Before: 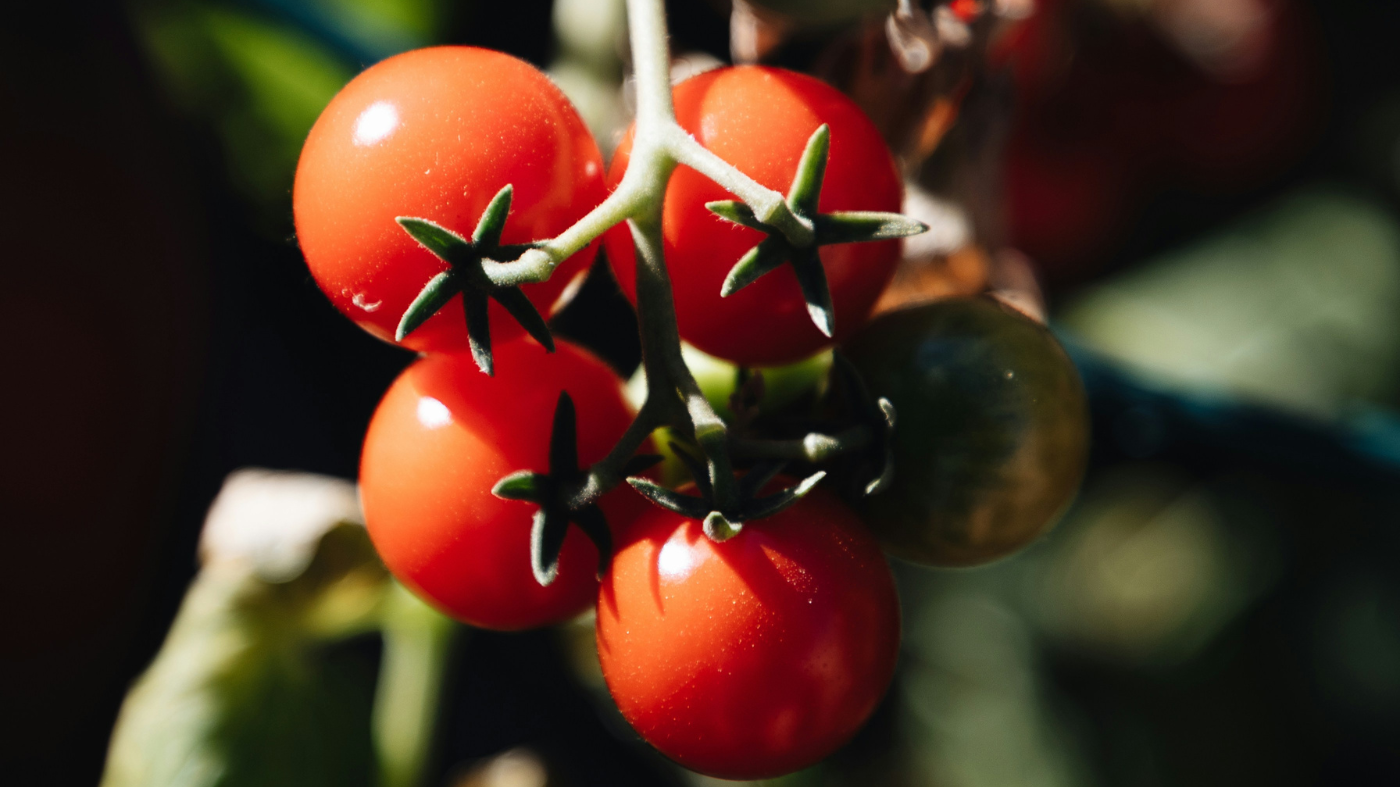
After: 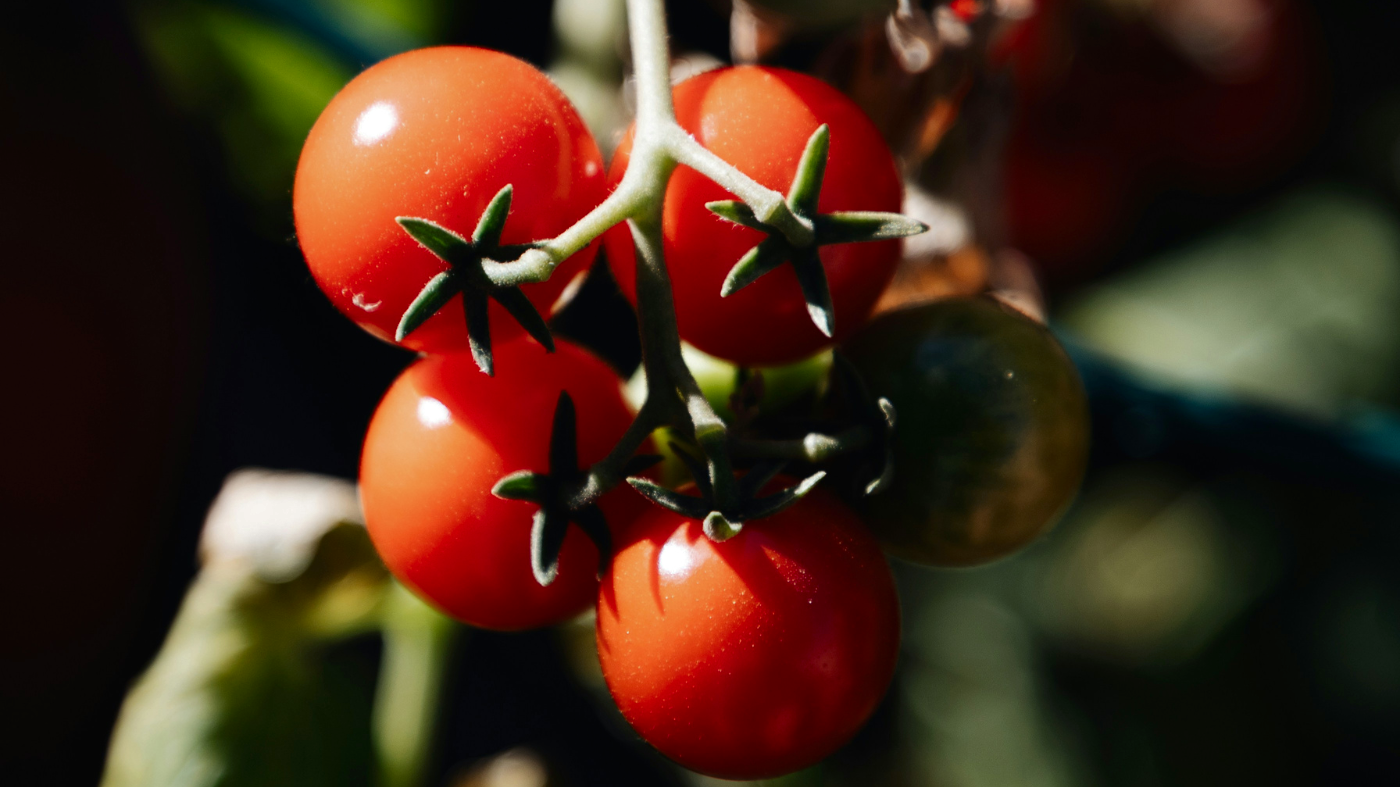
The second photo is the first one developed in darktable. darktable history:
shadows and highlights: shadows 10, white point adjustment 1, highlights -40
contrast brightness saturation: brightness -0.09
